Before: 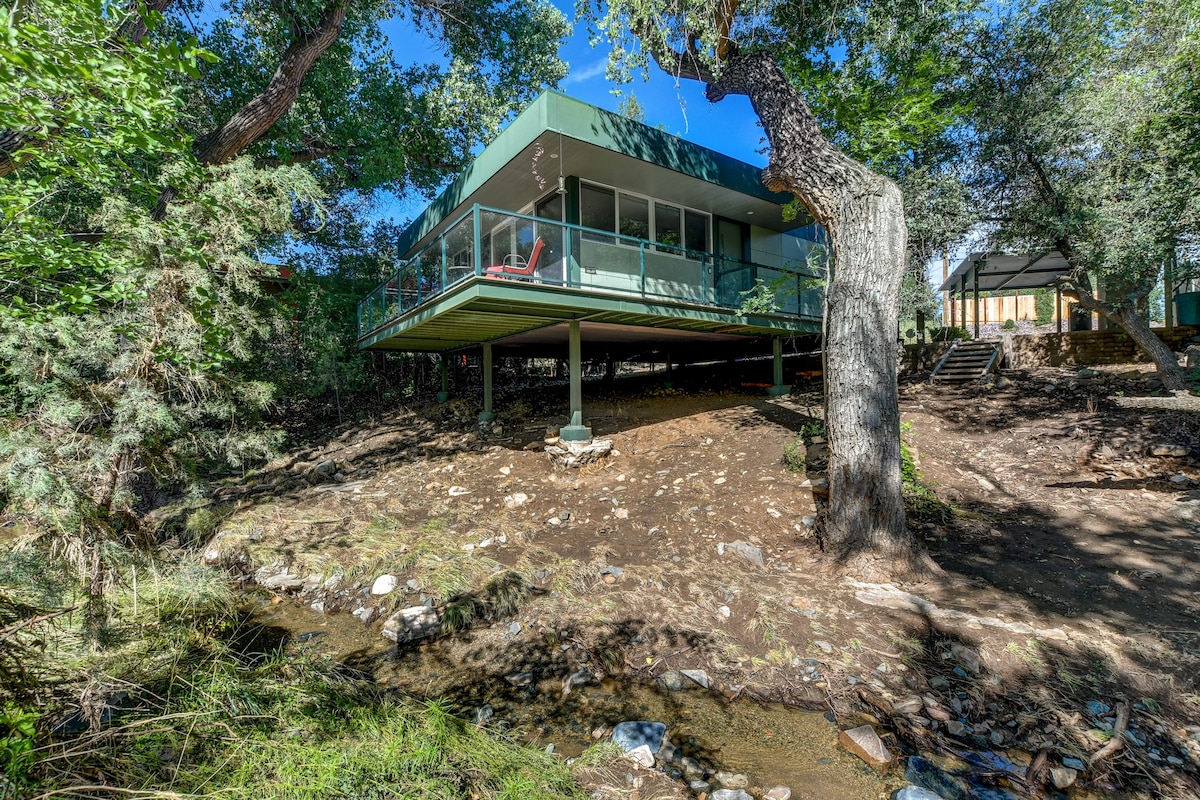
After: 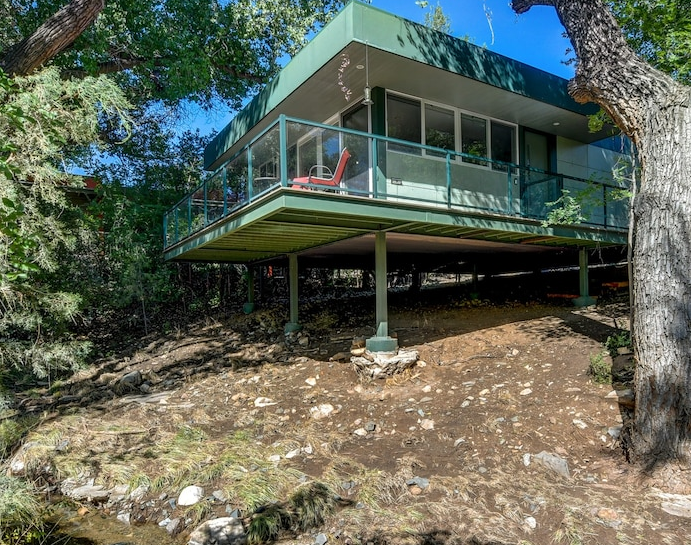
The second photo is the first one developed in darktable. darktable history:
crop: left 16.177%, top 11.225%, right 26.174%, bottom 20.622%
